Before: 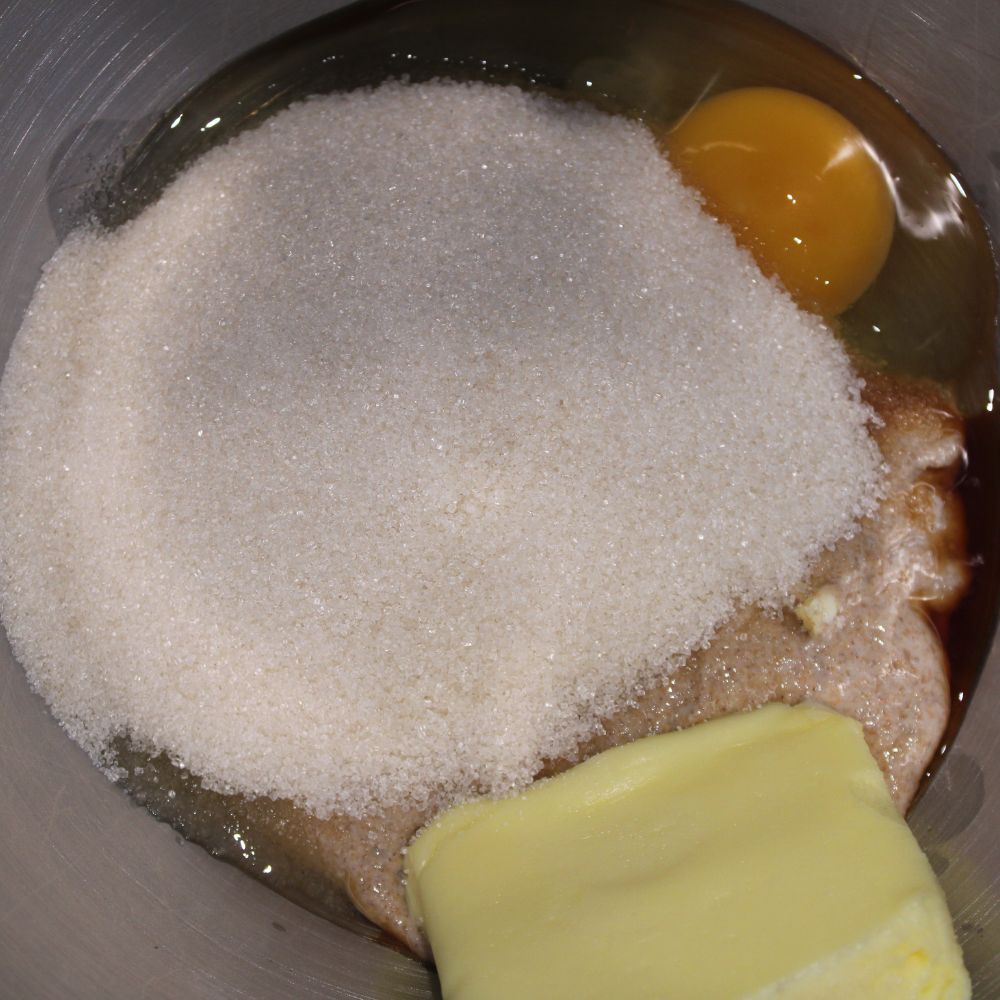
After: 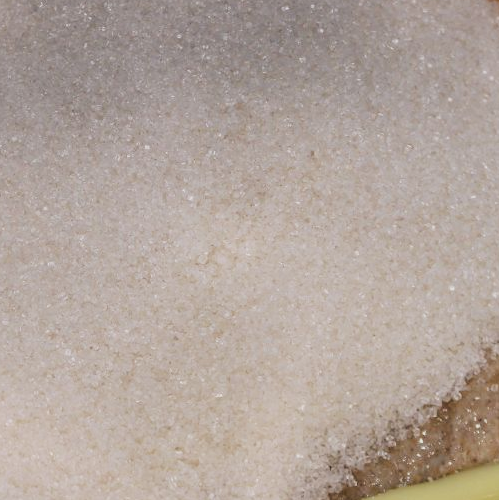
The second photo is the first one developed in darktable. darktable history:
filmic rgb: black relative exposure -5 EV, hardness 2.88, contrast 1.3
crop: left 25%, top 25%, right 25%, bottom 25%
